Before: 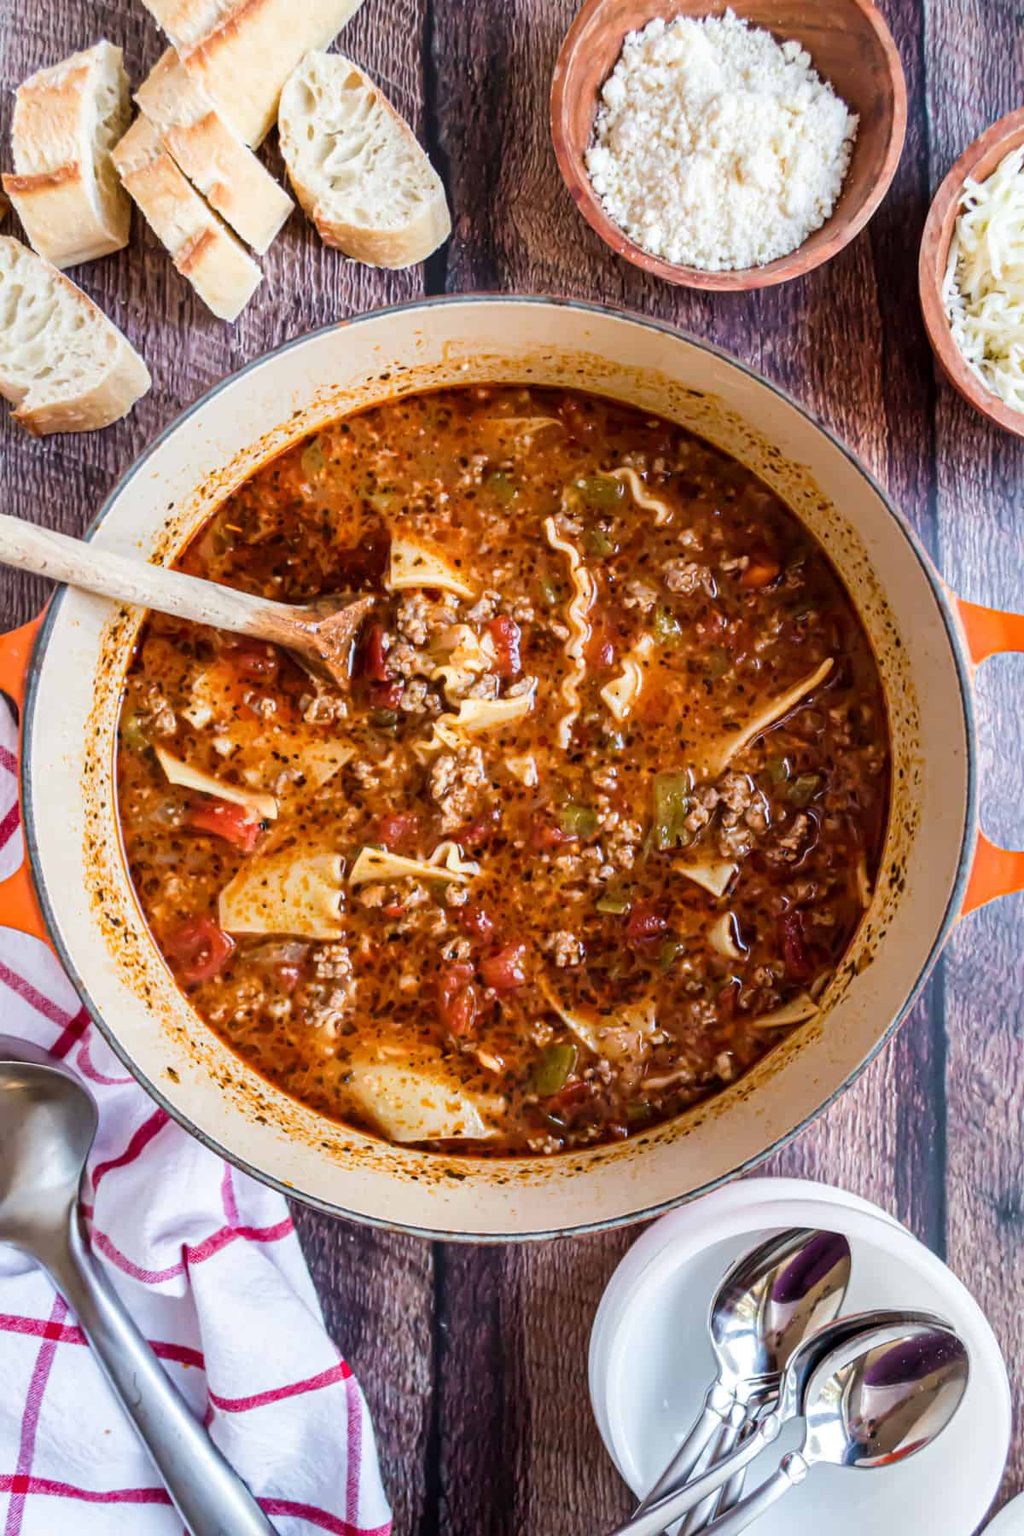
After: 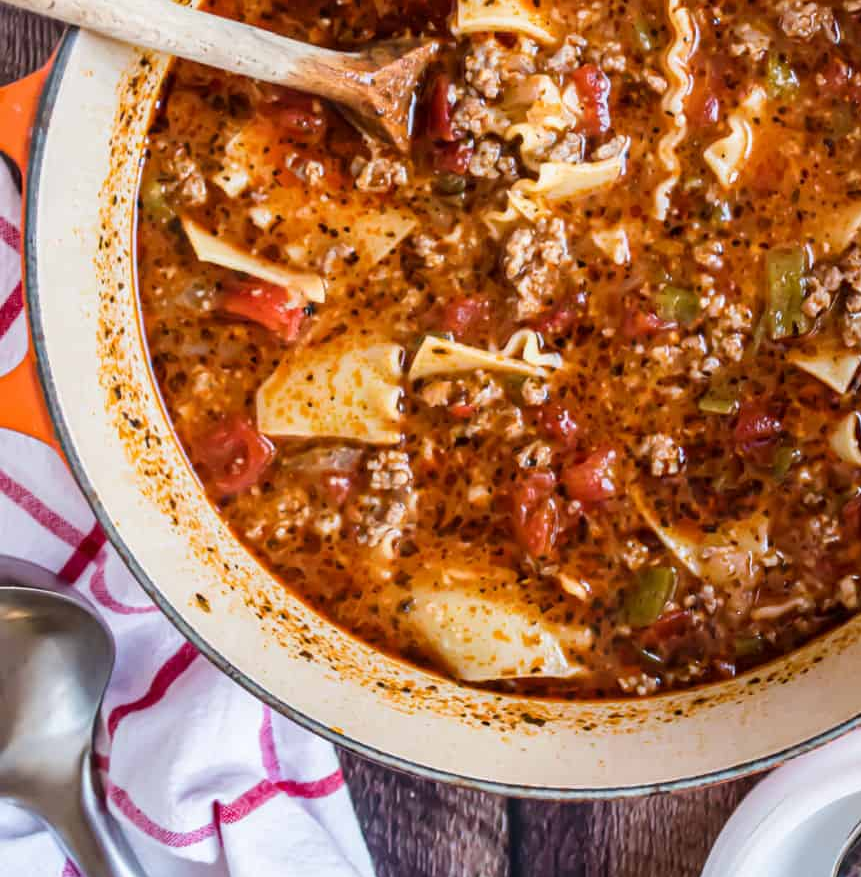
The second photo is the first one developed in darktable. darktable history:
crop: top 36.512%, right 28.198%, bottom 14.74%
